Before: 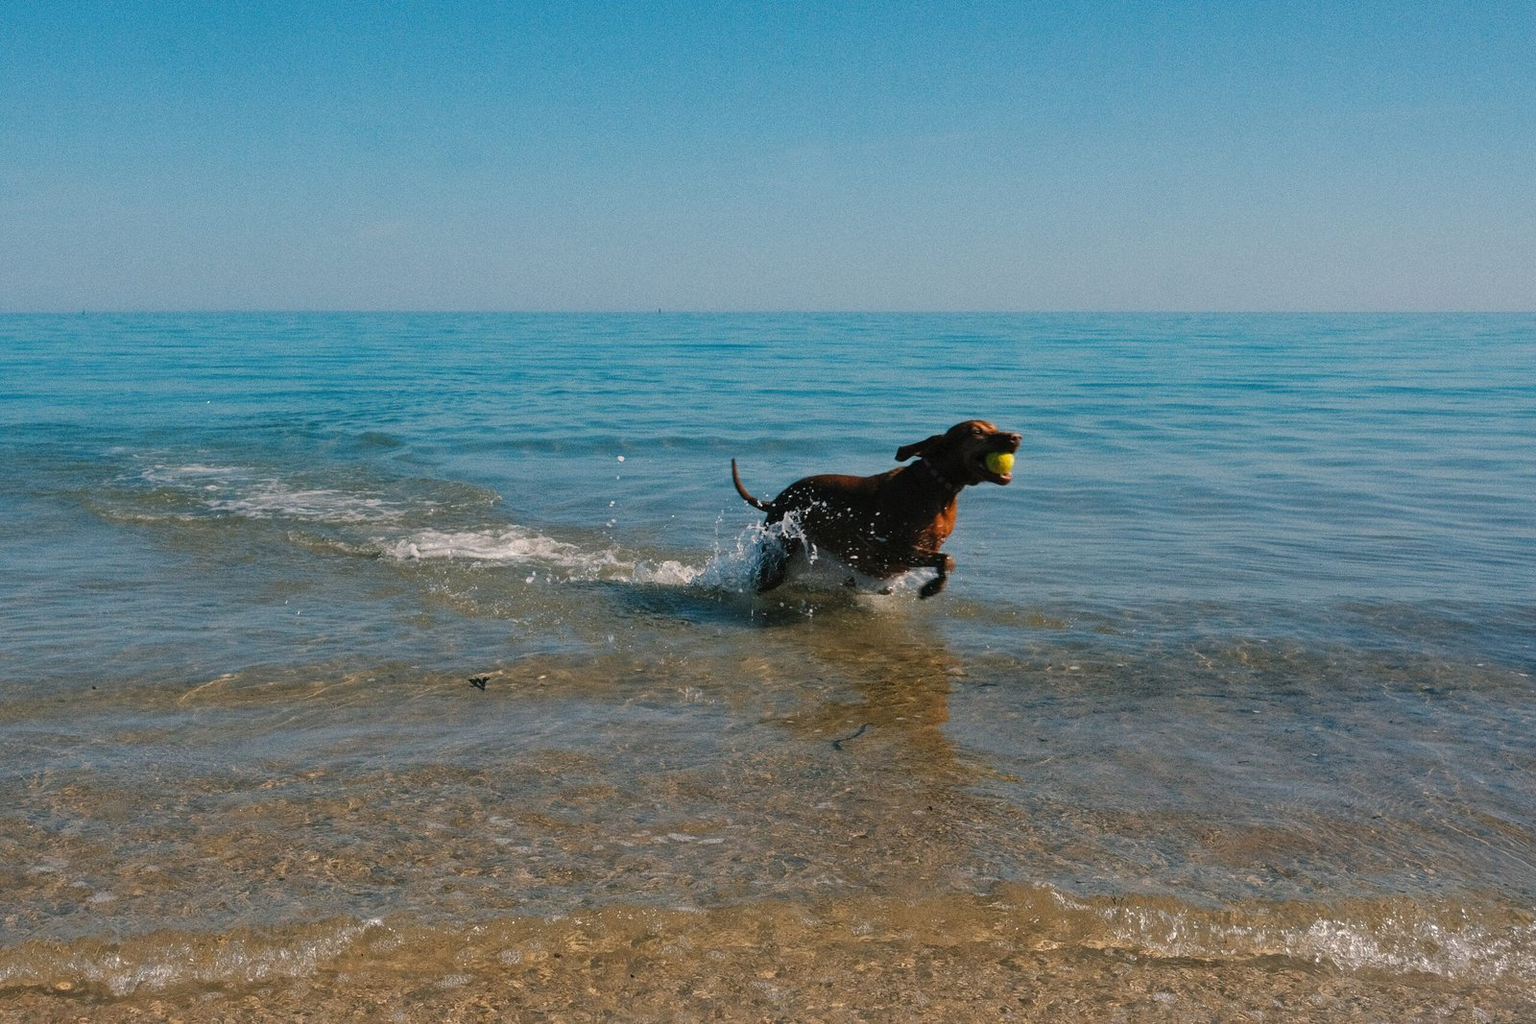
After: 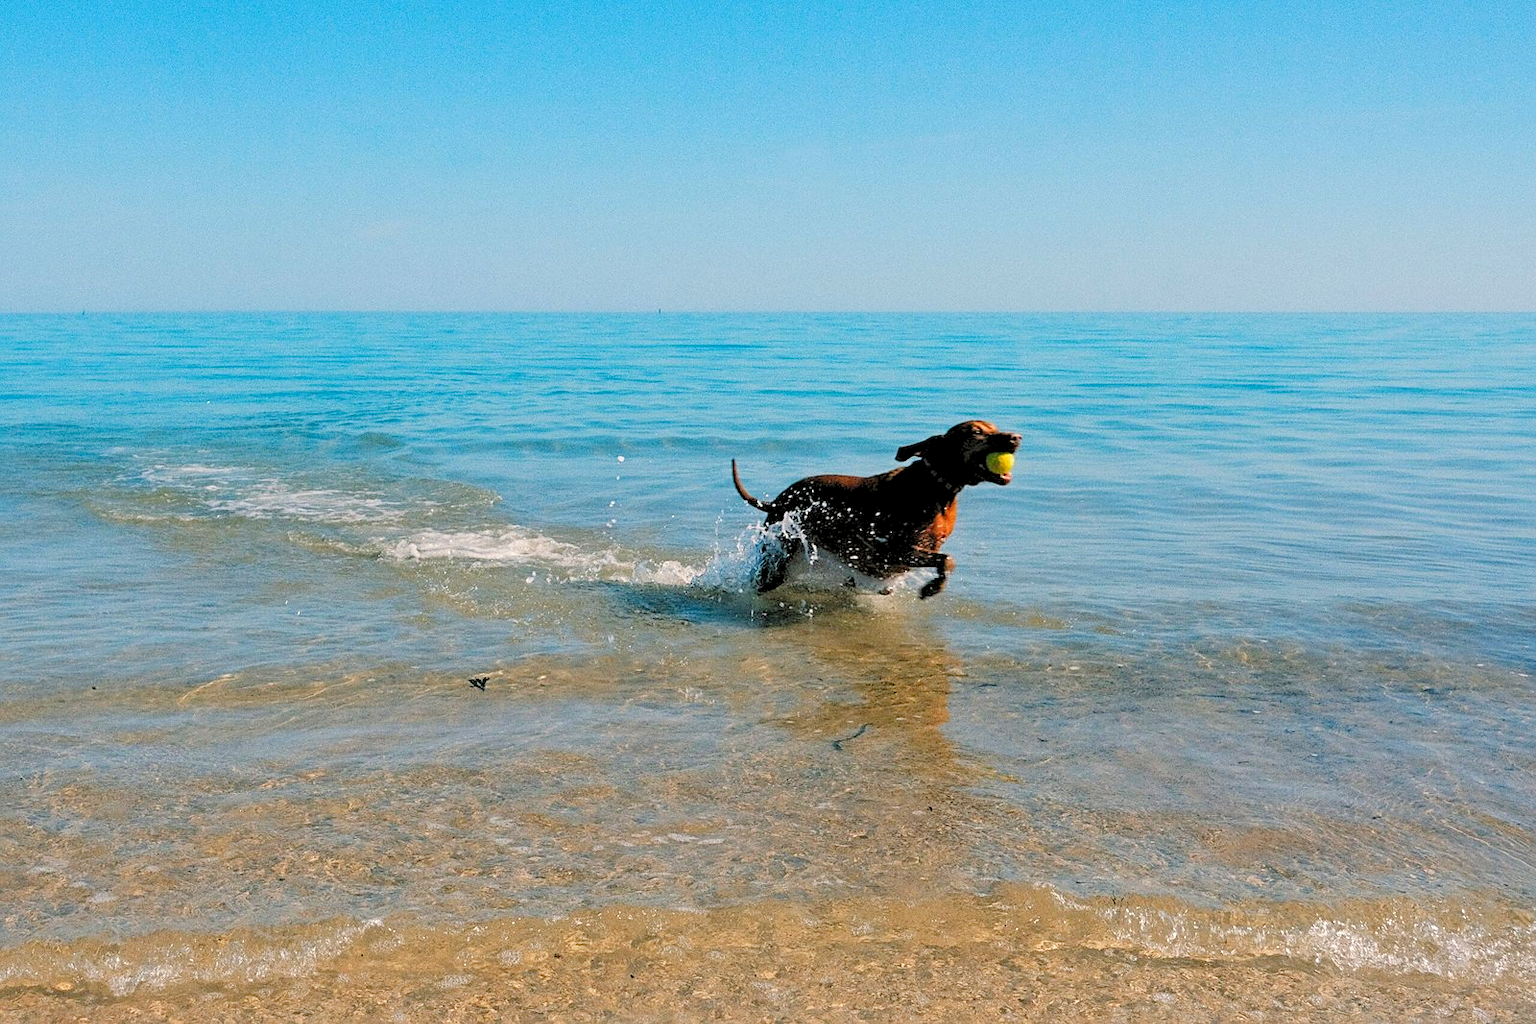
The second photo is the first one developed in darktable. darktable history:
levels: levels [0.072, 0.414, 0.976]
sharpen: radius 1.864, amount 0.398, threshold 1.271
